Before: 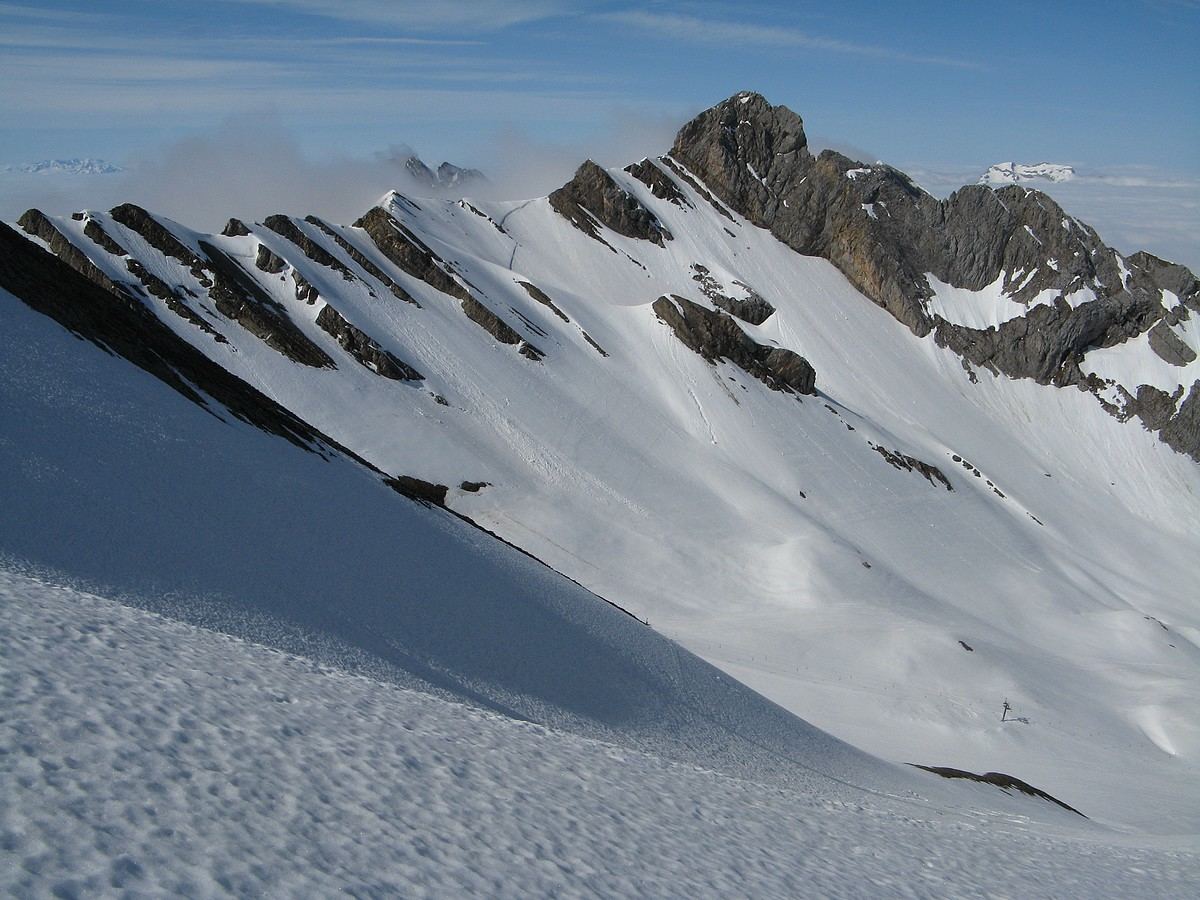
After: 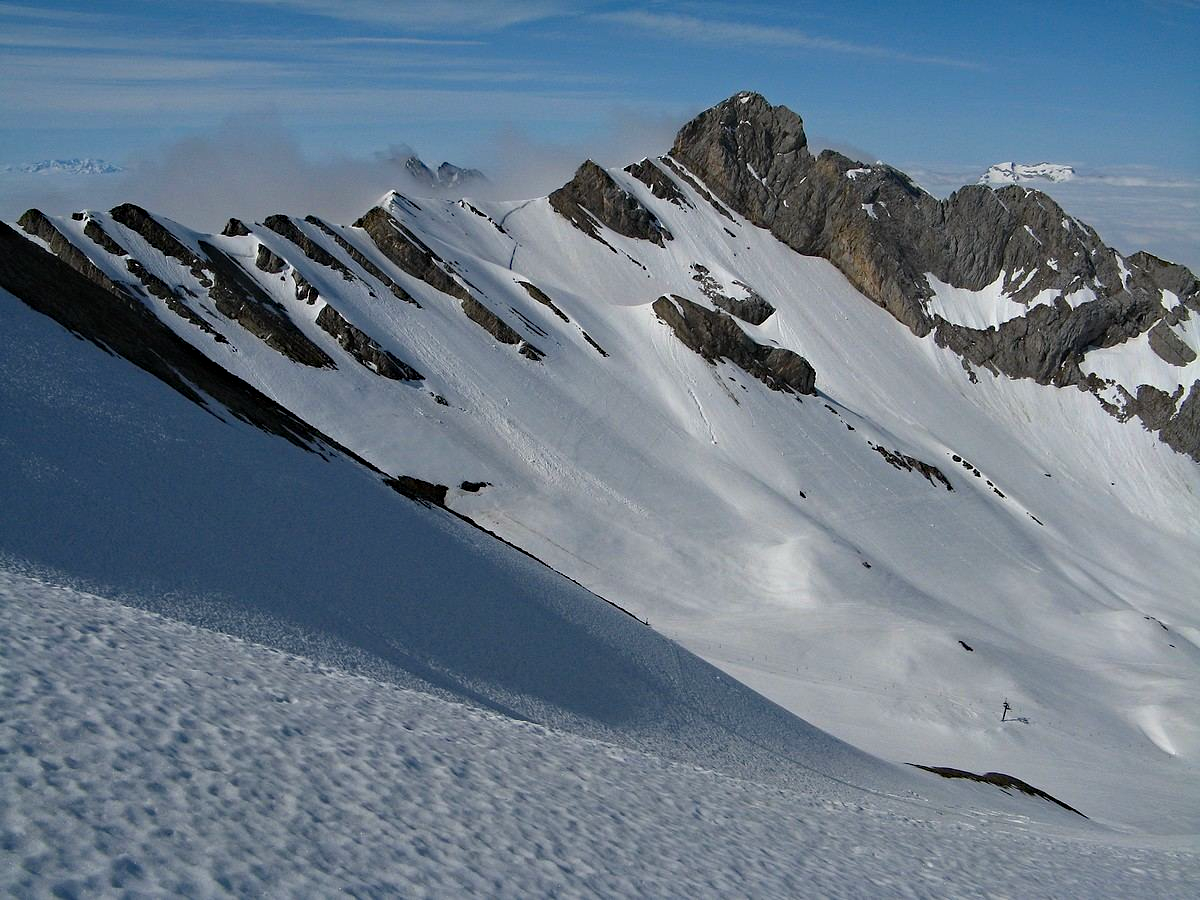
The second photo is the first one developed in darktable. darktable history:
haze removal: strength 0.299, distance 0.257, adaptive false
